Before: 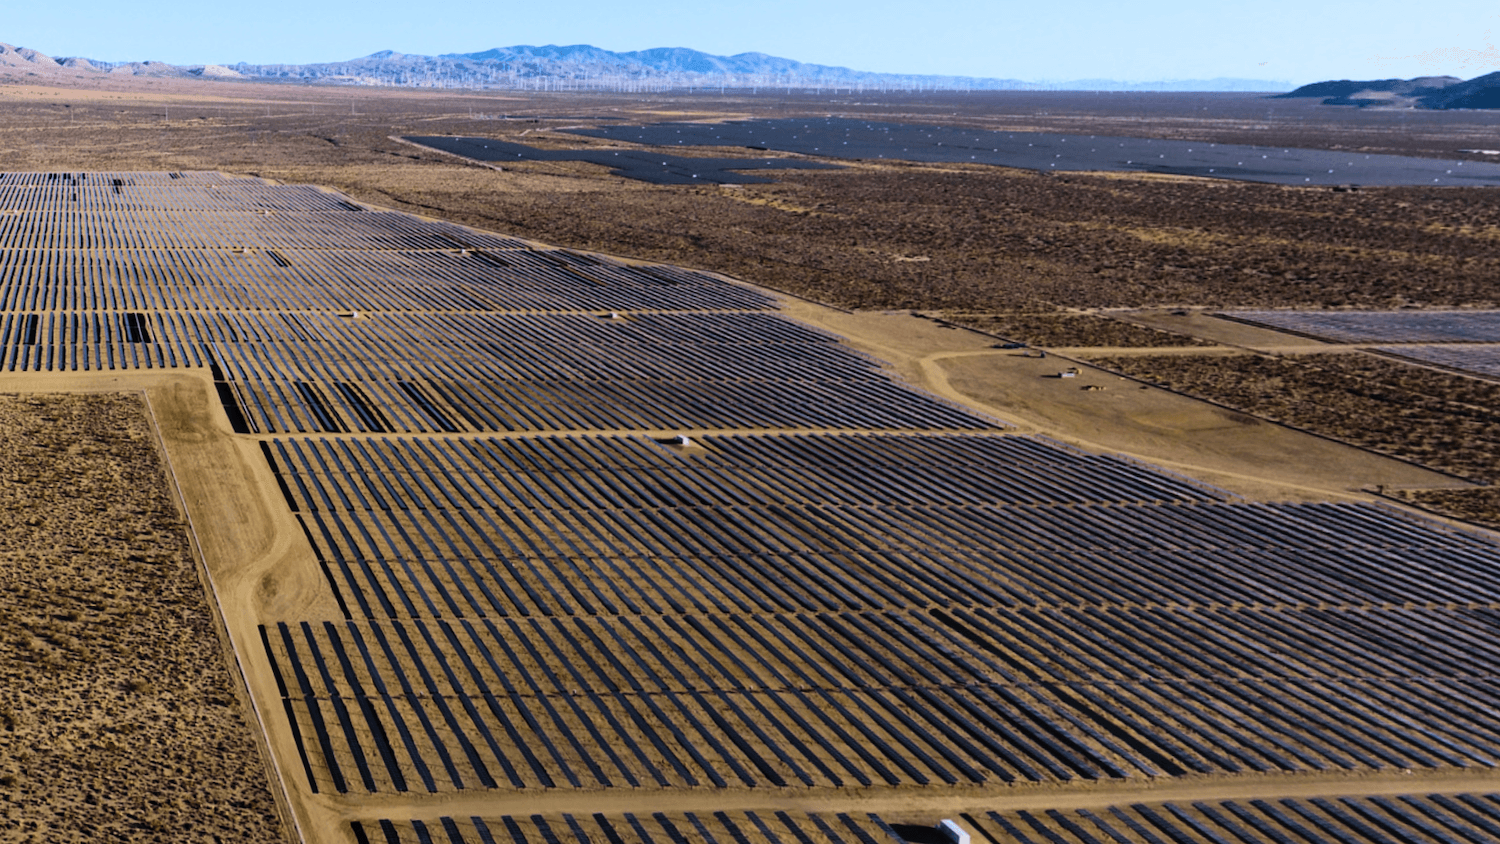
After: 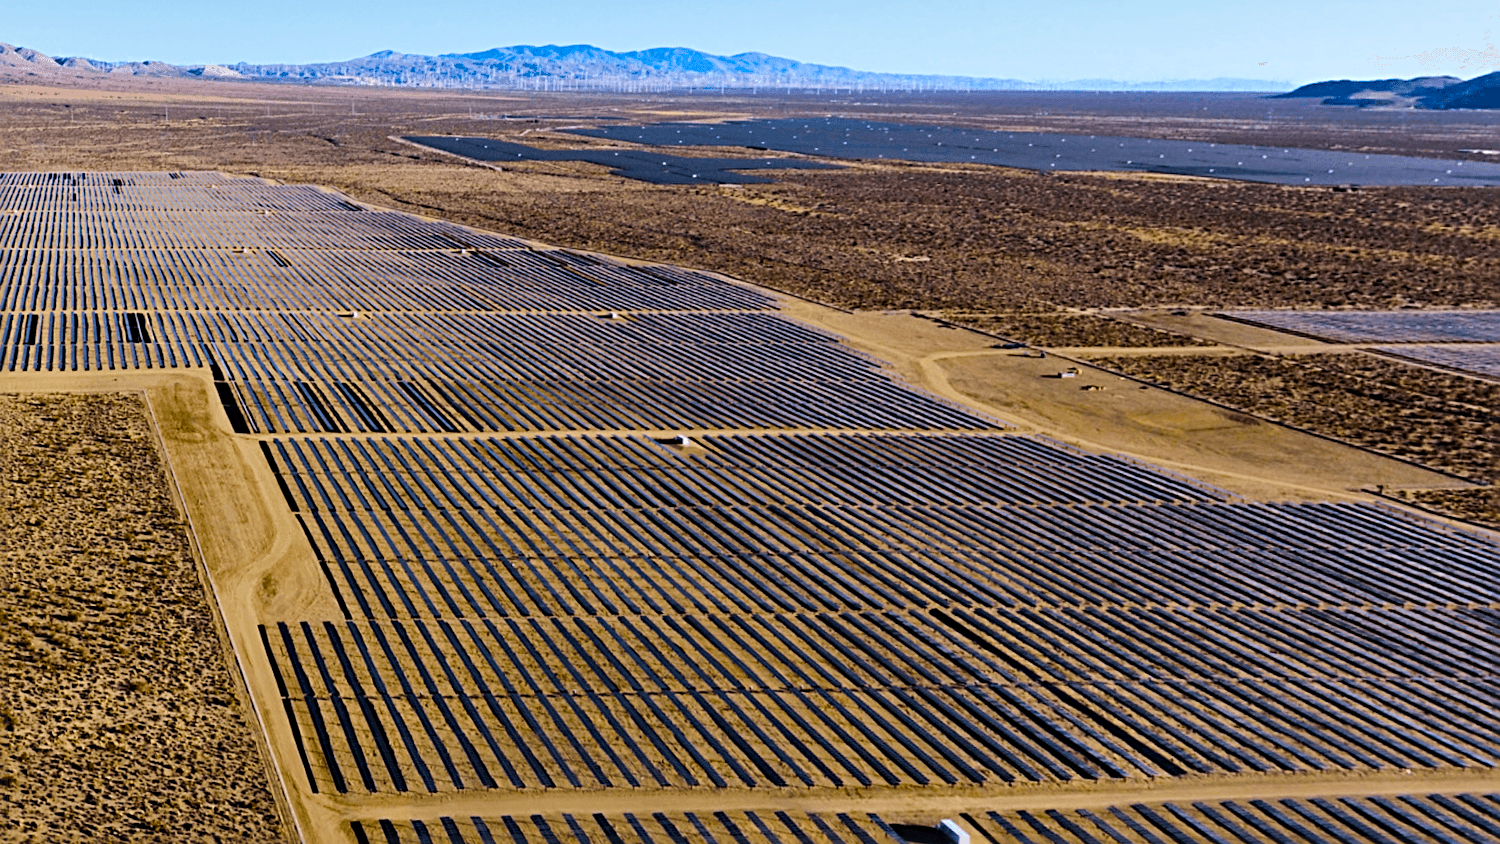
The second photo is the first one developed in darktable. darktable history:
exposure: black level correction 0.001, compensate highlight preservation false
color balance rgb: linear chroma grading › global chroma 14.846%, perceptual saturation grading › global saturation 0.908%, perceptual saturation grading › highlights -19.718%, perceptual saturation grading › shadows 20.579%, perceptual brilliance grading › mid-tones 10.677%, perceptual brilliance grading › shadows 15.531%, global vibrance 14.917%
sharpen: radius 3.127
shadows and highlights: soften with gaussian
